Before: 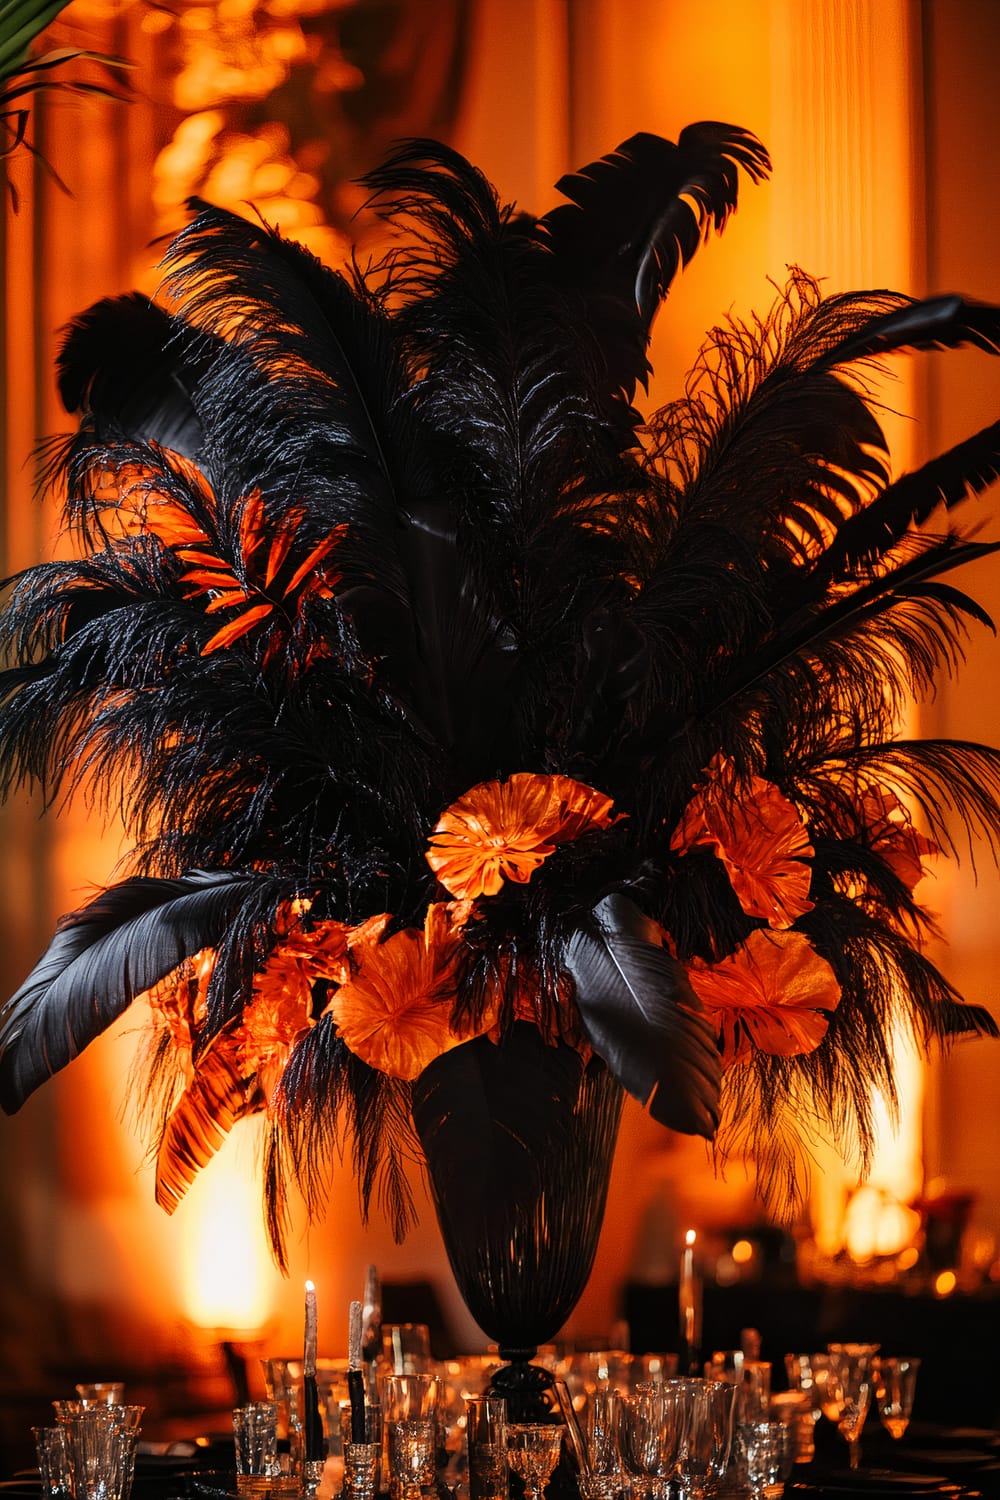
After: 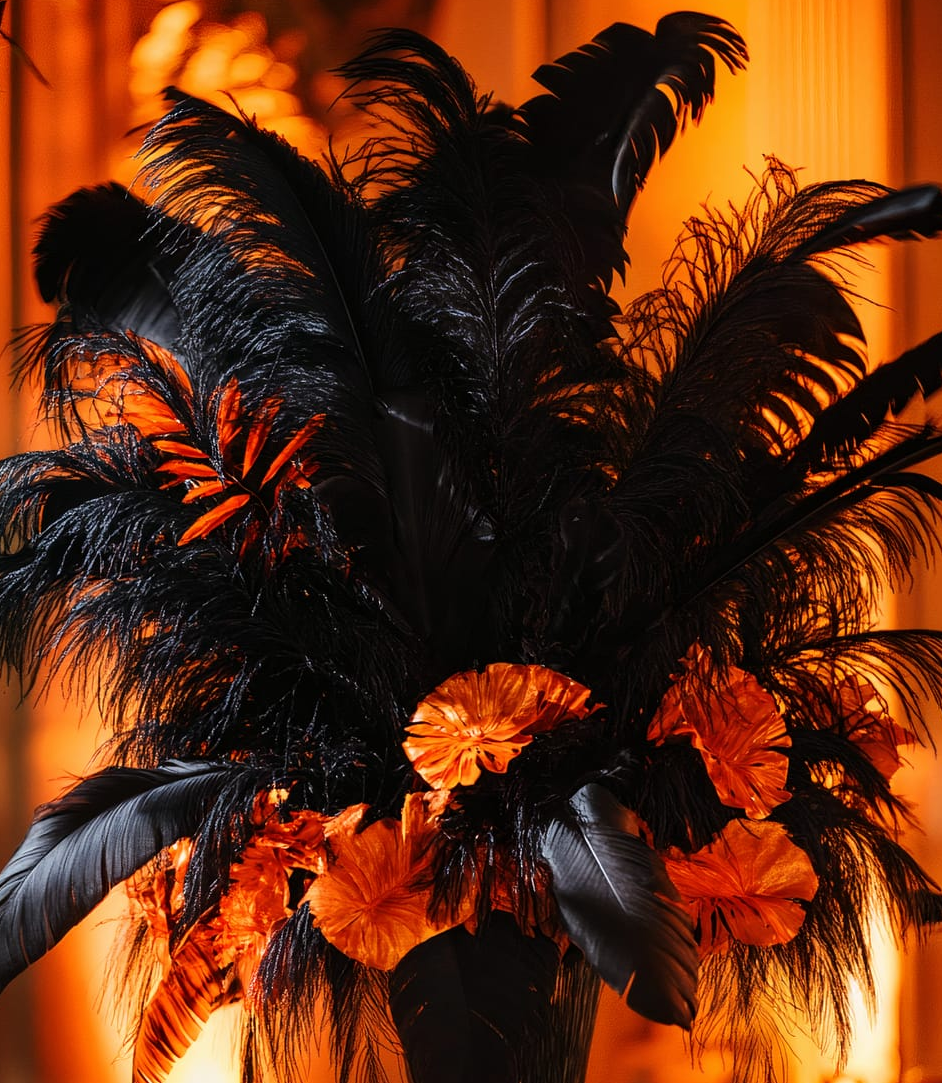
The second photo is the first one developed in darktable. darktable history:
crop: left 2.372%, top 7.376%, right 3.375%, bottom 20.359%
